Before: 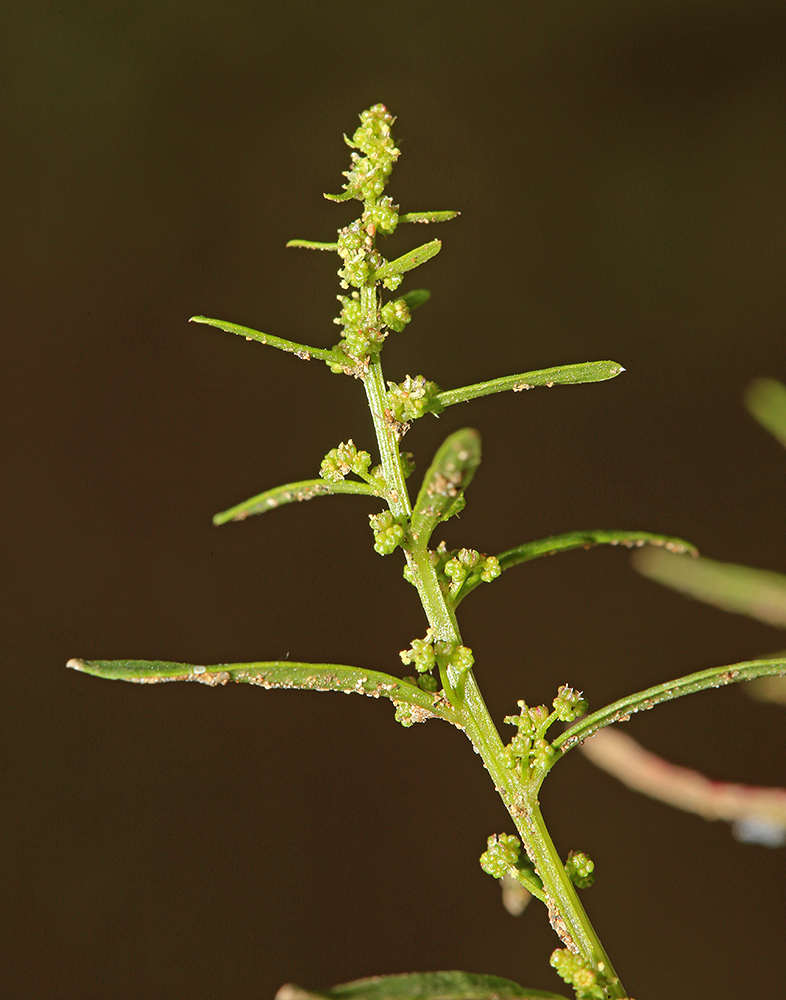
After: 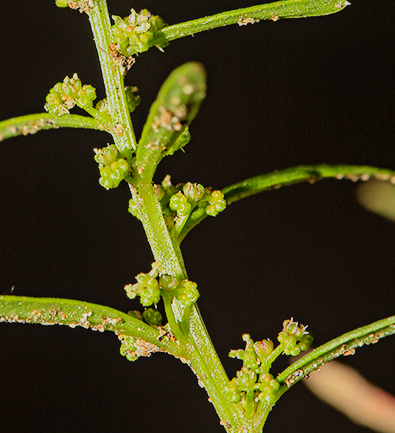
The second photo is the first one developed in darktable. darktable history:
filmic rgb: black relative exposure -5 EV, hardness 2.88, contrast 1.5
tone equalizer: on, module defaults
crop: left 35.03%, top 36.625%, right 14.663%, bottom 20.057%
contrast brightness saturation: saturation 0.18
local contrast: detail 110%
